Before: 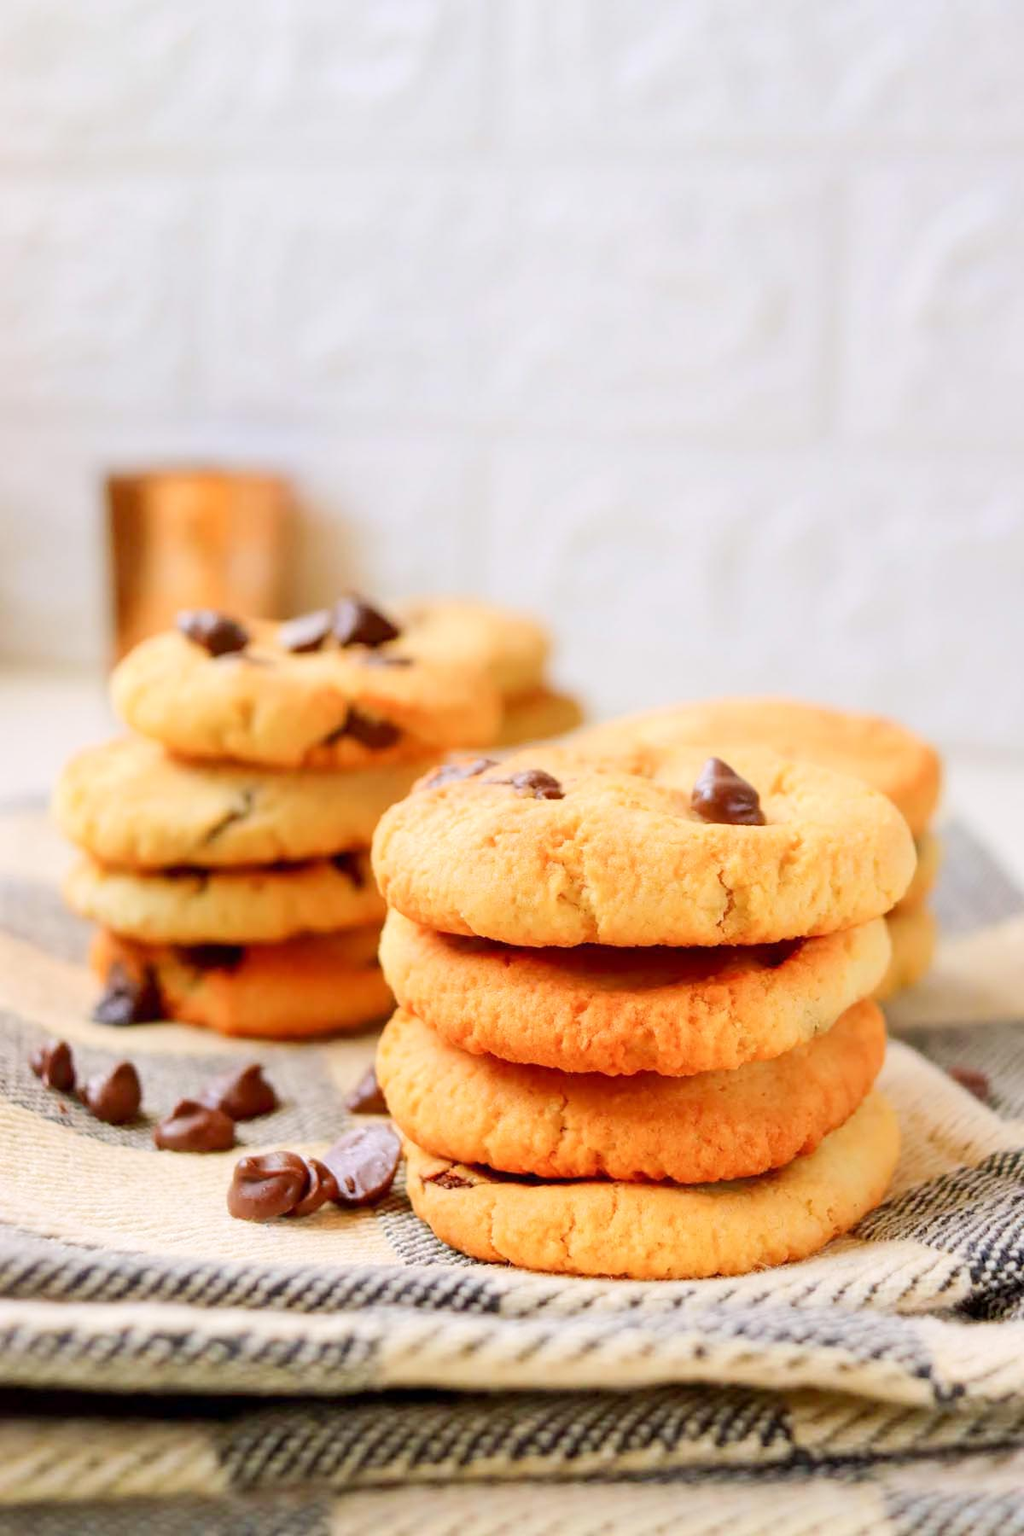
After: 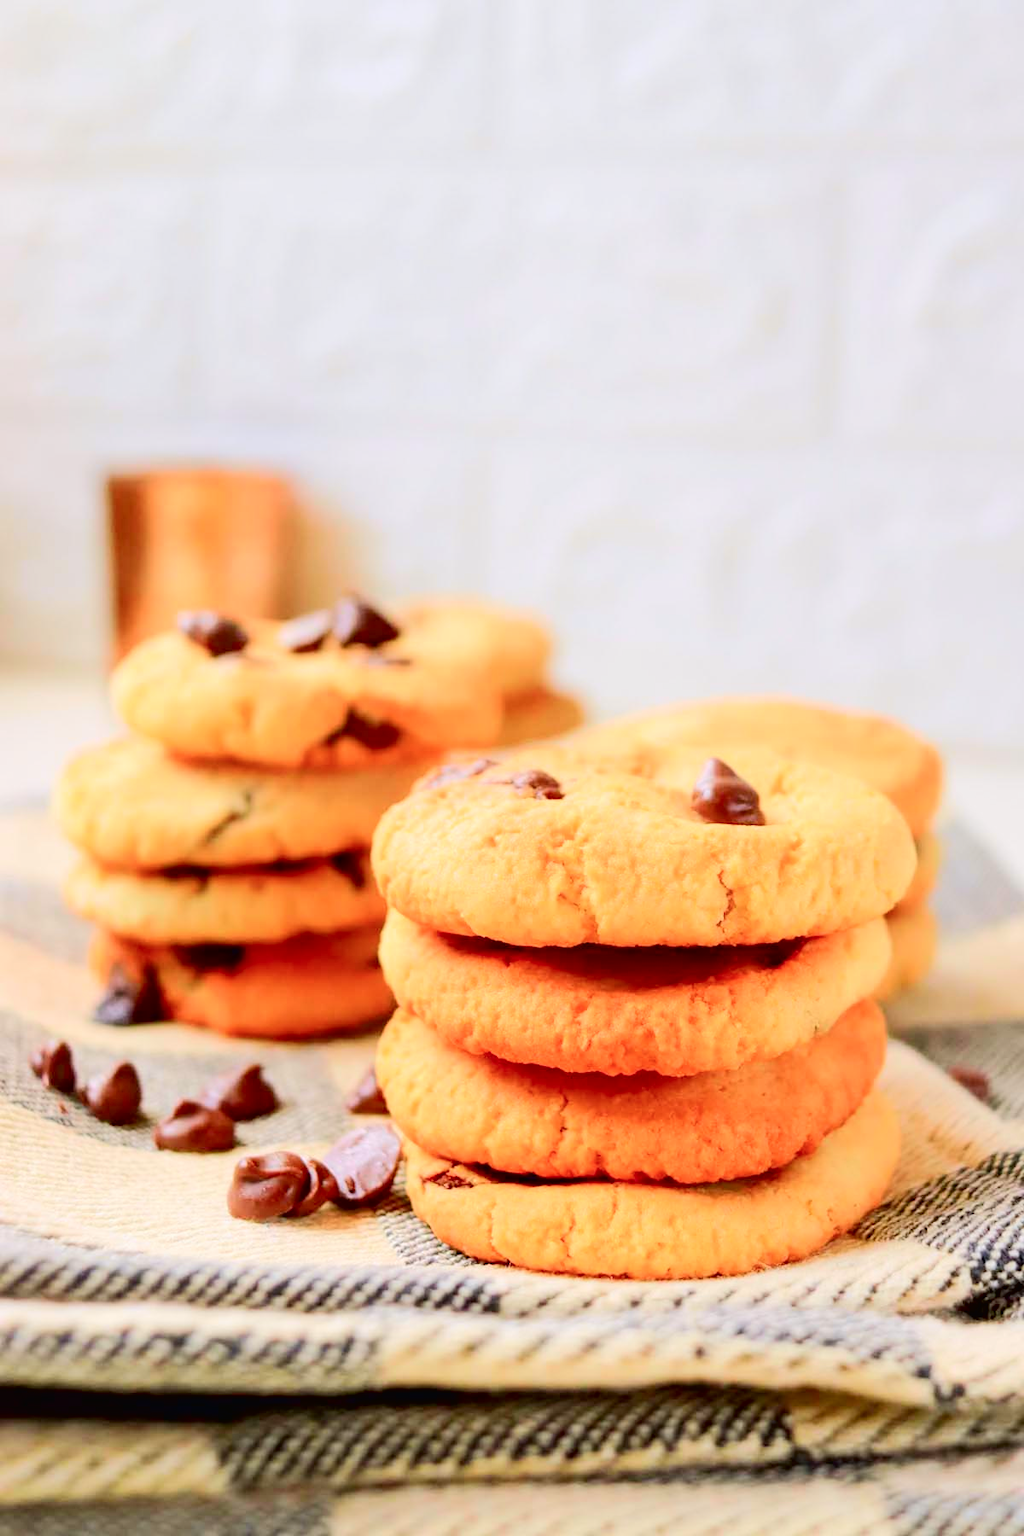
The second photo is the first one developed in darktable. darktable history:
tone curve: curves: ch0 [(0, 0.013) (0.054, 0.018) (0.205, 0.191) (0.289, 0.292) (0.39, 0.424) (0.493, 0.551) (0.666, 0.743) (0.795, 0.841) (1, 0.998)]; ch1 [(0, 0) (0.385, 0.343) (0.439, 0.415) (0.494, 0.495) (0.501, 0.501) (0.51, 0.509) (0.54, 0.552) (0.586, 0.614) (0.66, 0.706) (0.783, 0.804) (1, 1)]; ch2 [(0, 0) (0.32, 0.281) (0.403, 0.399) (0.441, 0.428) (0.47, 0.469) (0.498, 0.496) (0.524, 0.538) (0.566, 0.579) (0.633, 0.665) (0.7, 0.711) (1, 1)], color space Lab, independent channels, preserve colors none
exposure: exposure -0.048 EV, compensate highlight preservation false
